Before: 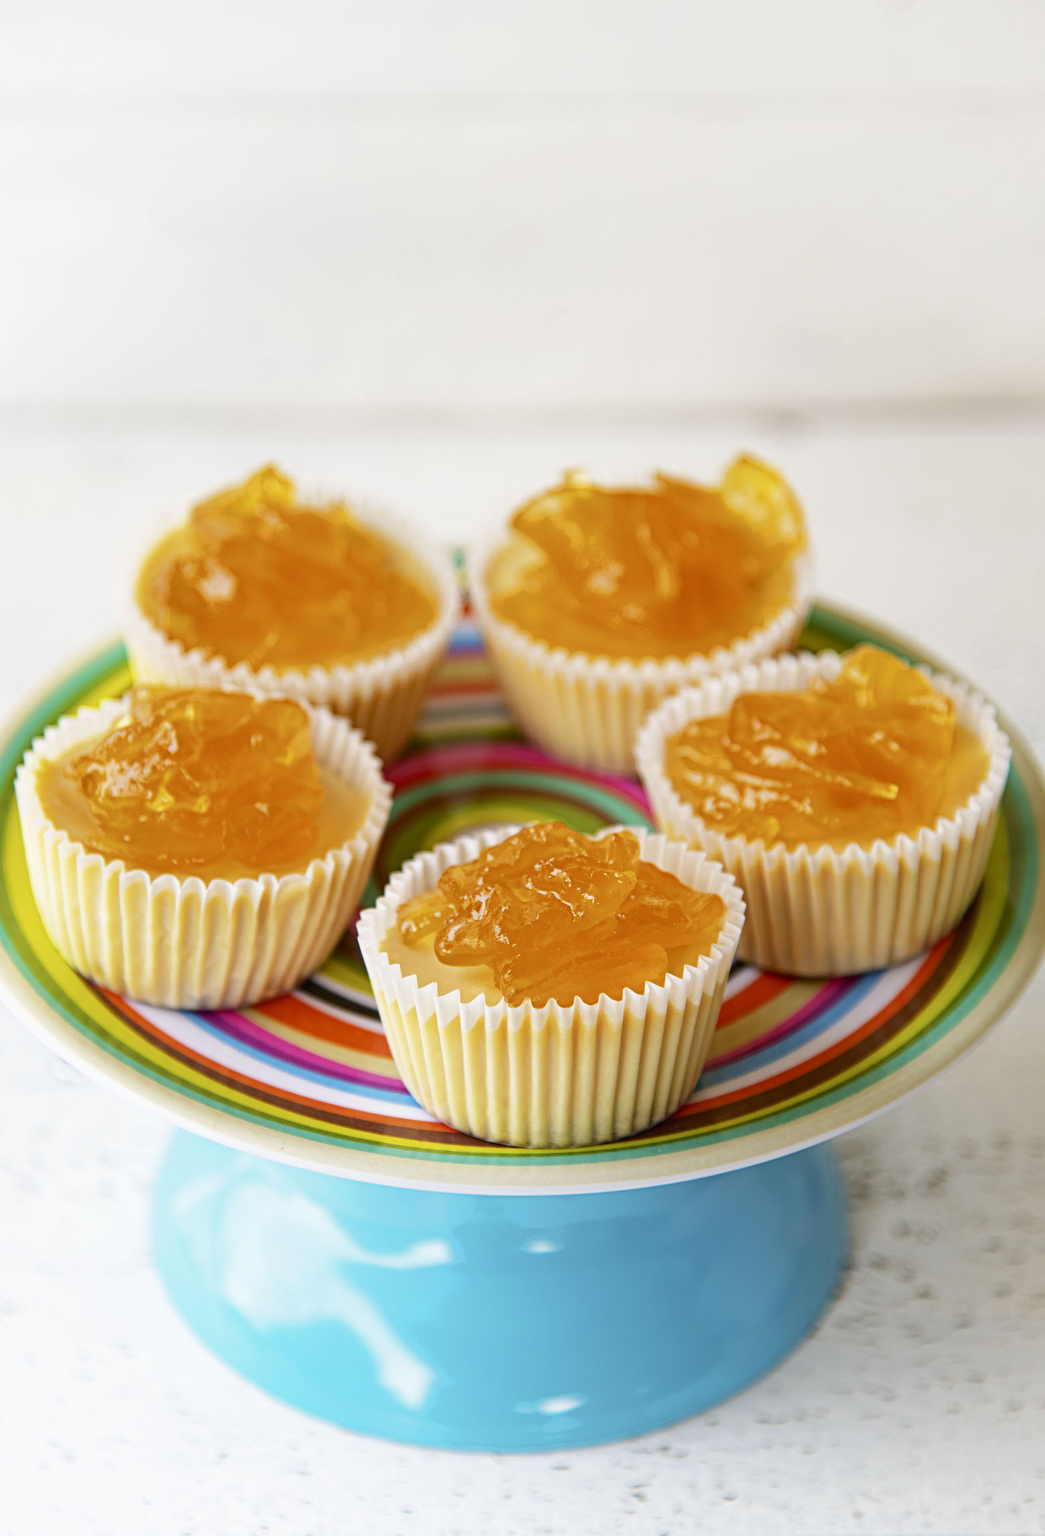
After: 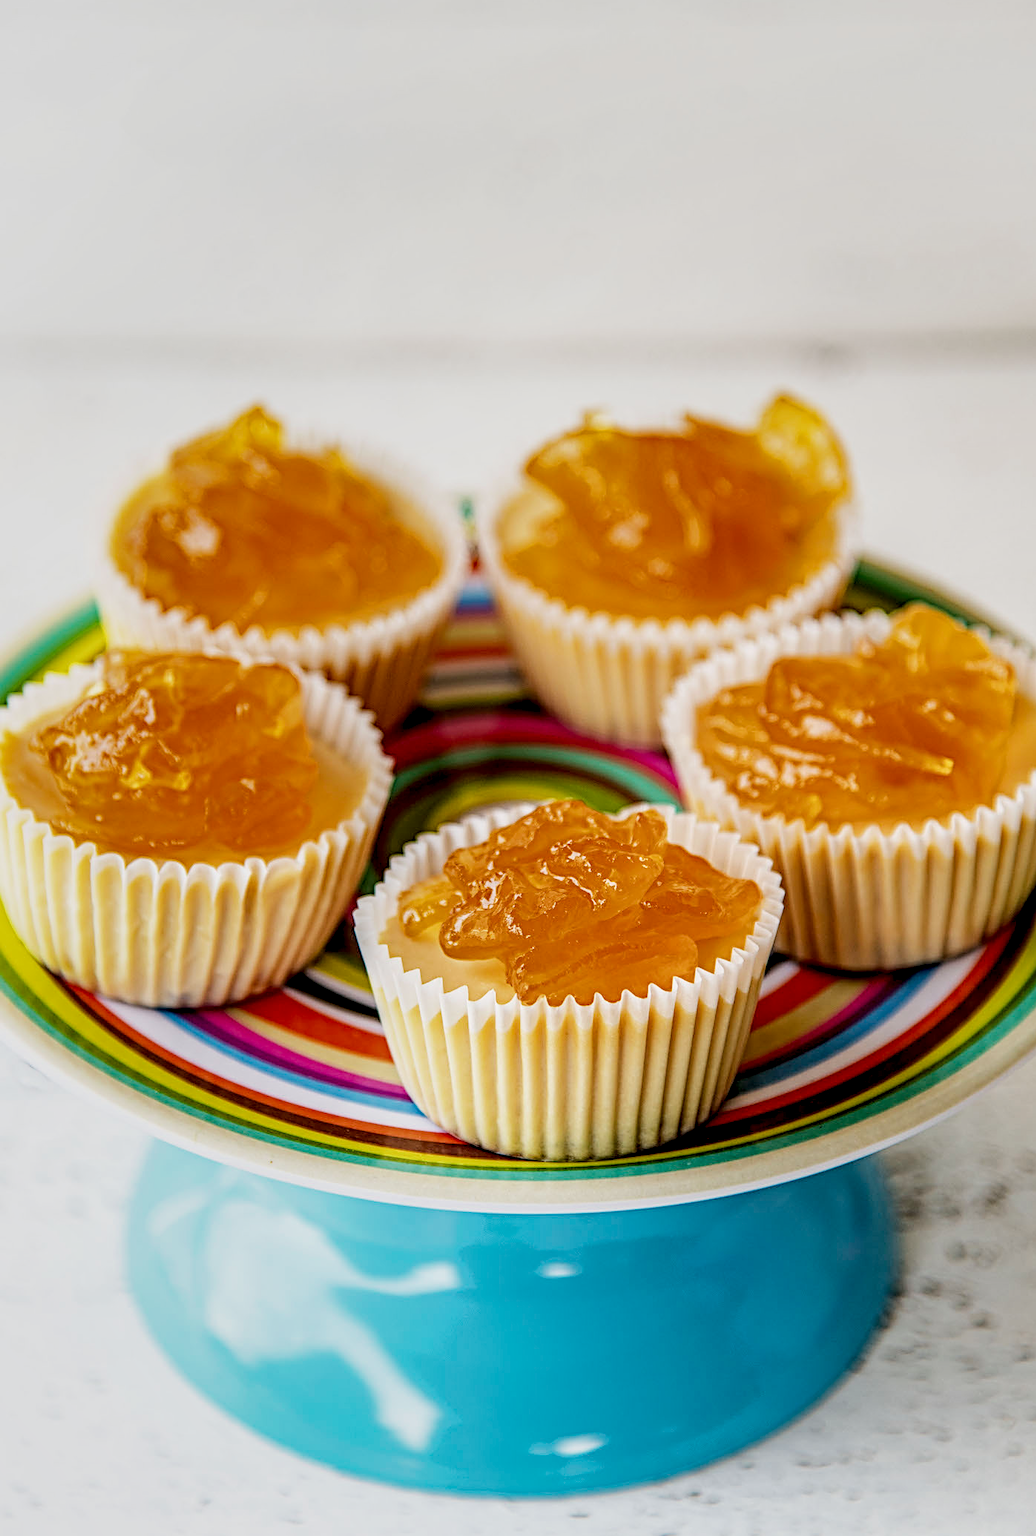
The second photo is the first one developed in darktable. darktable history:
local contrast: highlights 2%, shadows 1%, detail 182%
exposure: black level correction 0.001, compensate exposure bias true, compensate highlight preservation false
crop: left 3.614%, top 6.521%, right 6.756%, bottom 3.19%
sharpen: on, module defaults
filmic rgb: middle gray luminance 29.2%, black relative exposure -10.29 EV, white relative exposure 5.5 EV, target black luminance 0%, hardness 3.93, latitude 2.52%, contrast 1.121, highlights saturation mix 5.04%, shadows ↔ highlights balance 15.4%
